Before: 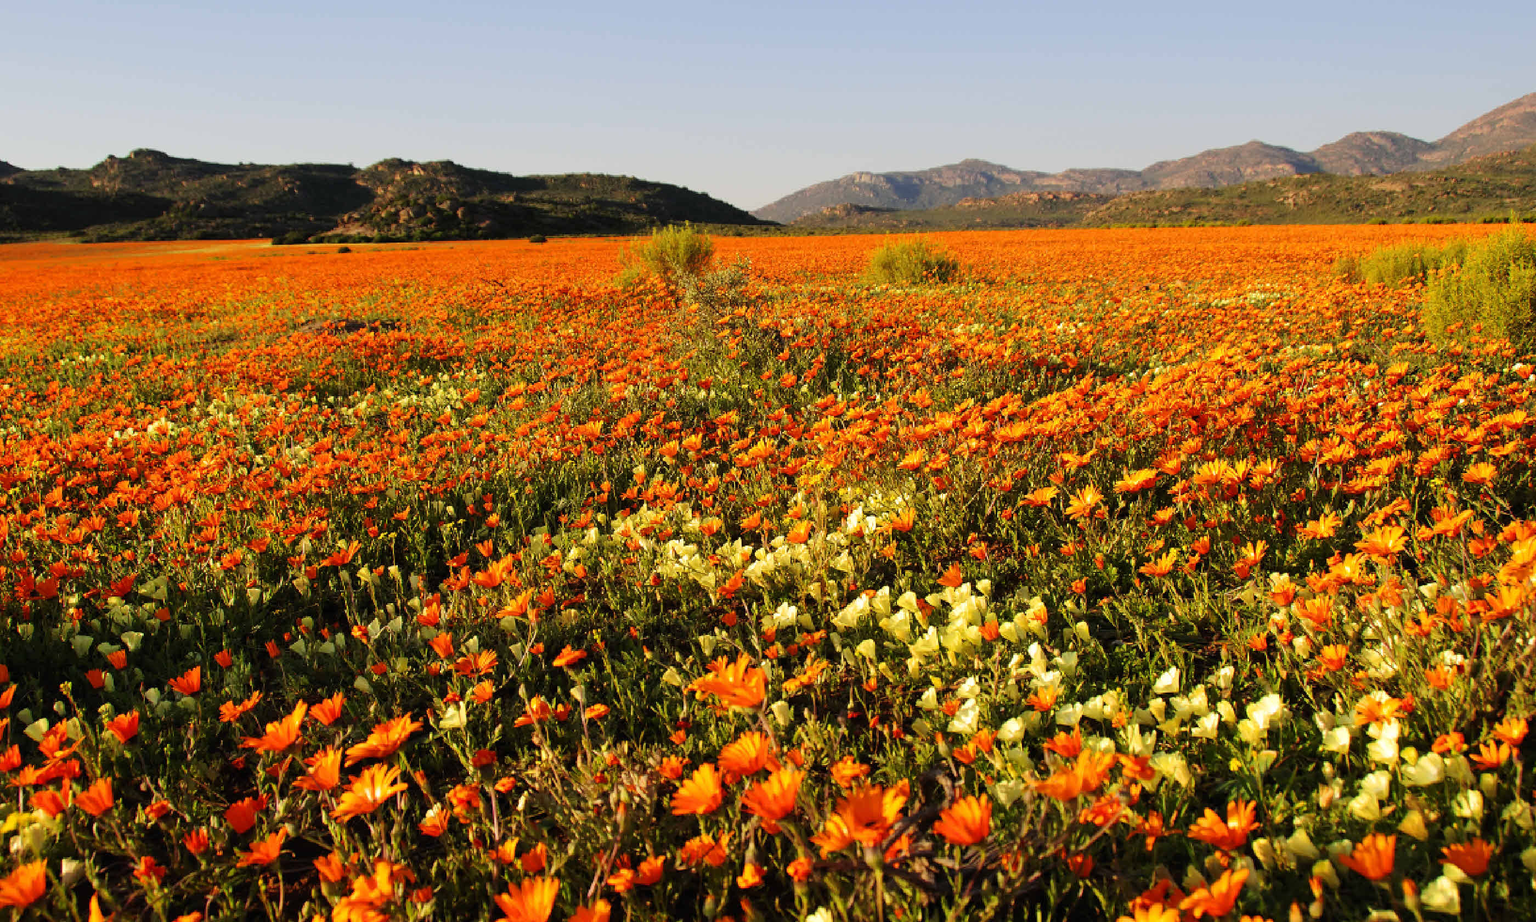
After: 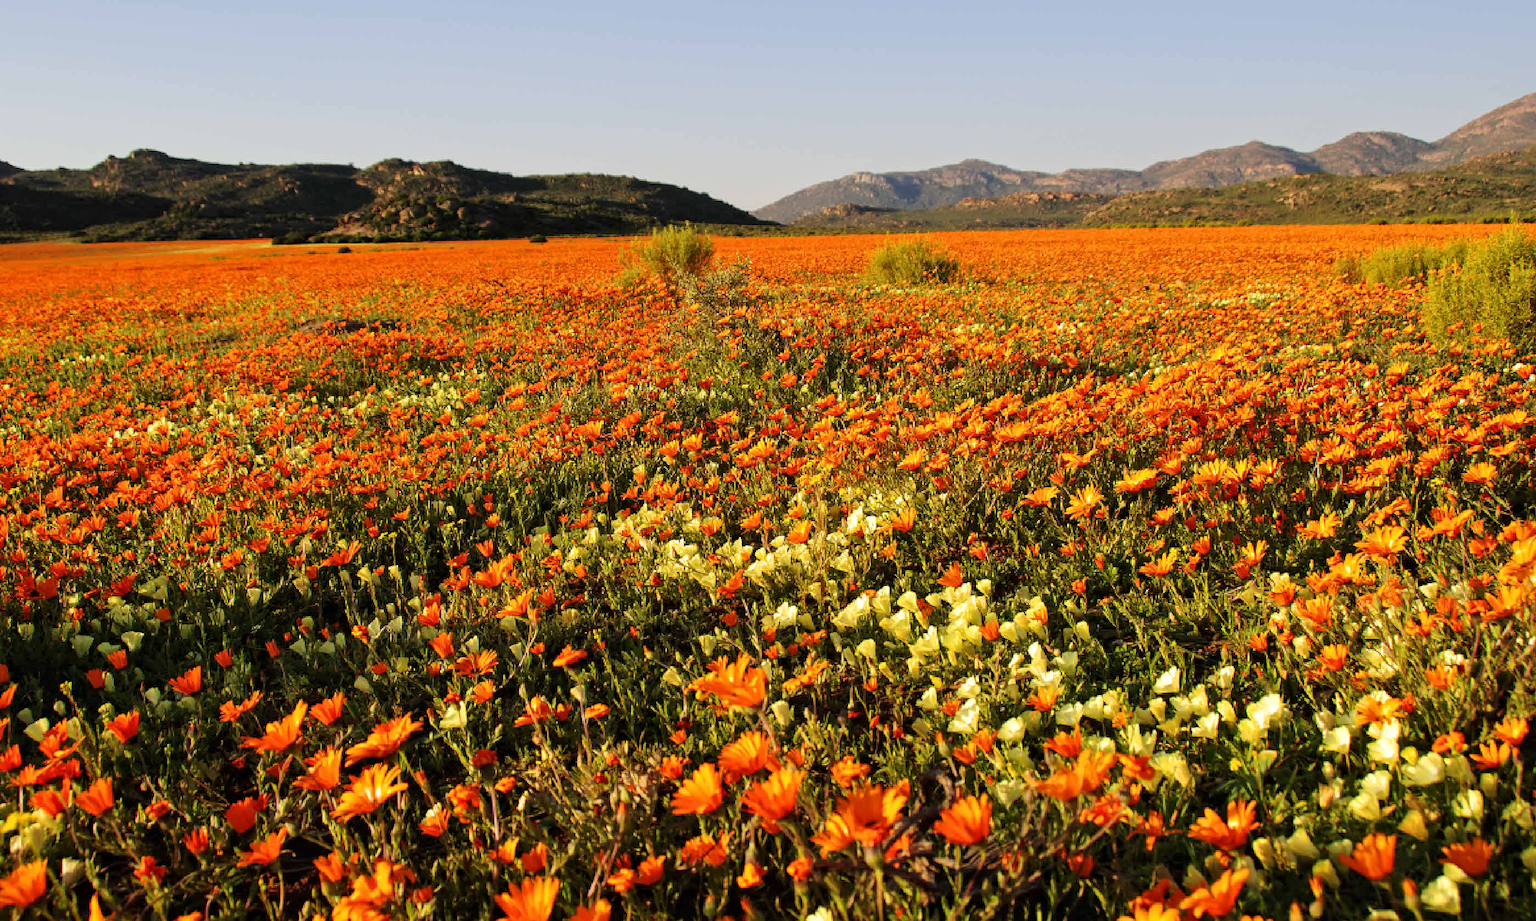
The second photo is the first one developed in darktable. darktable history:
local contrast: mode bilateral grid, contrast 28, coarseness 15, detail 115%, midtone range 0.2
